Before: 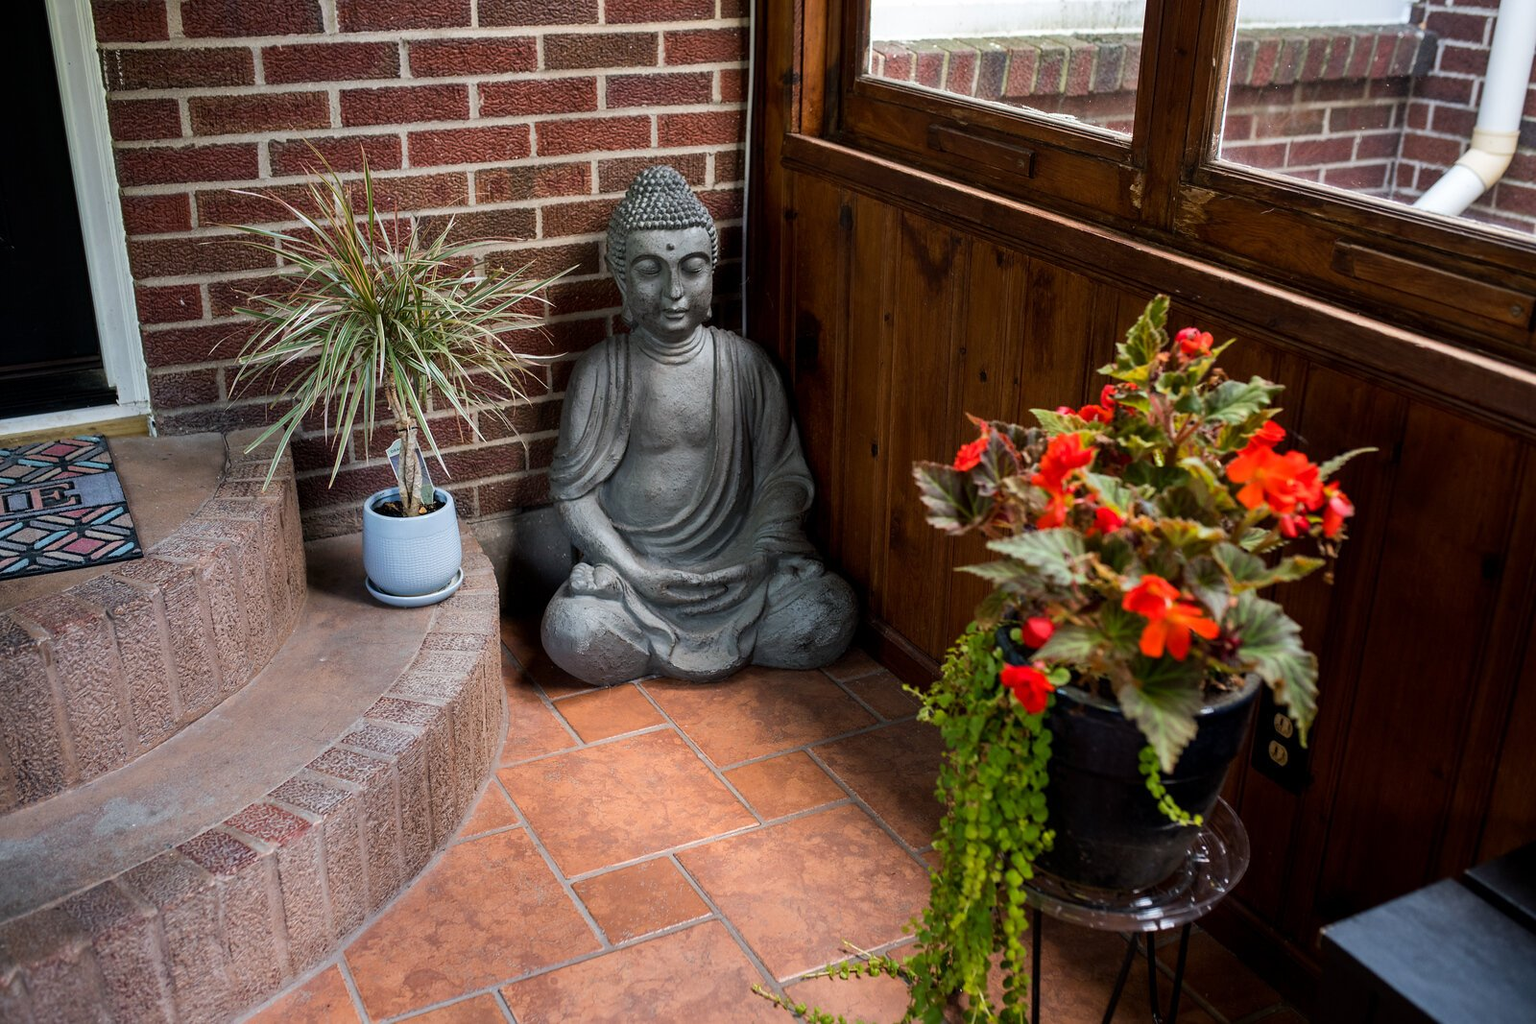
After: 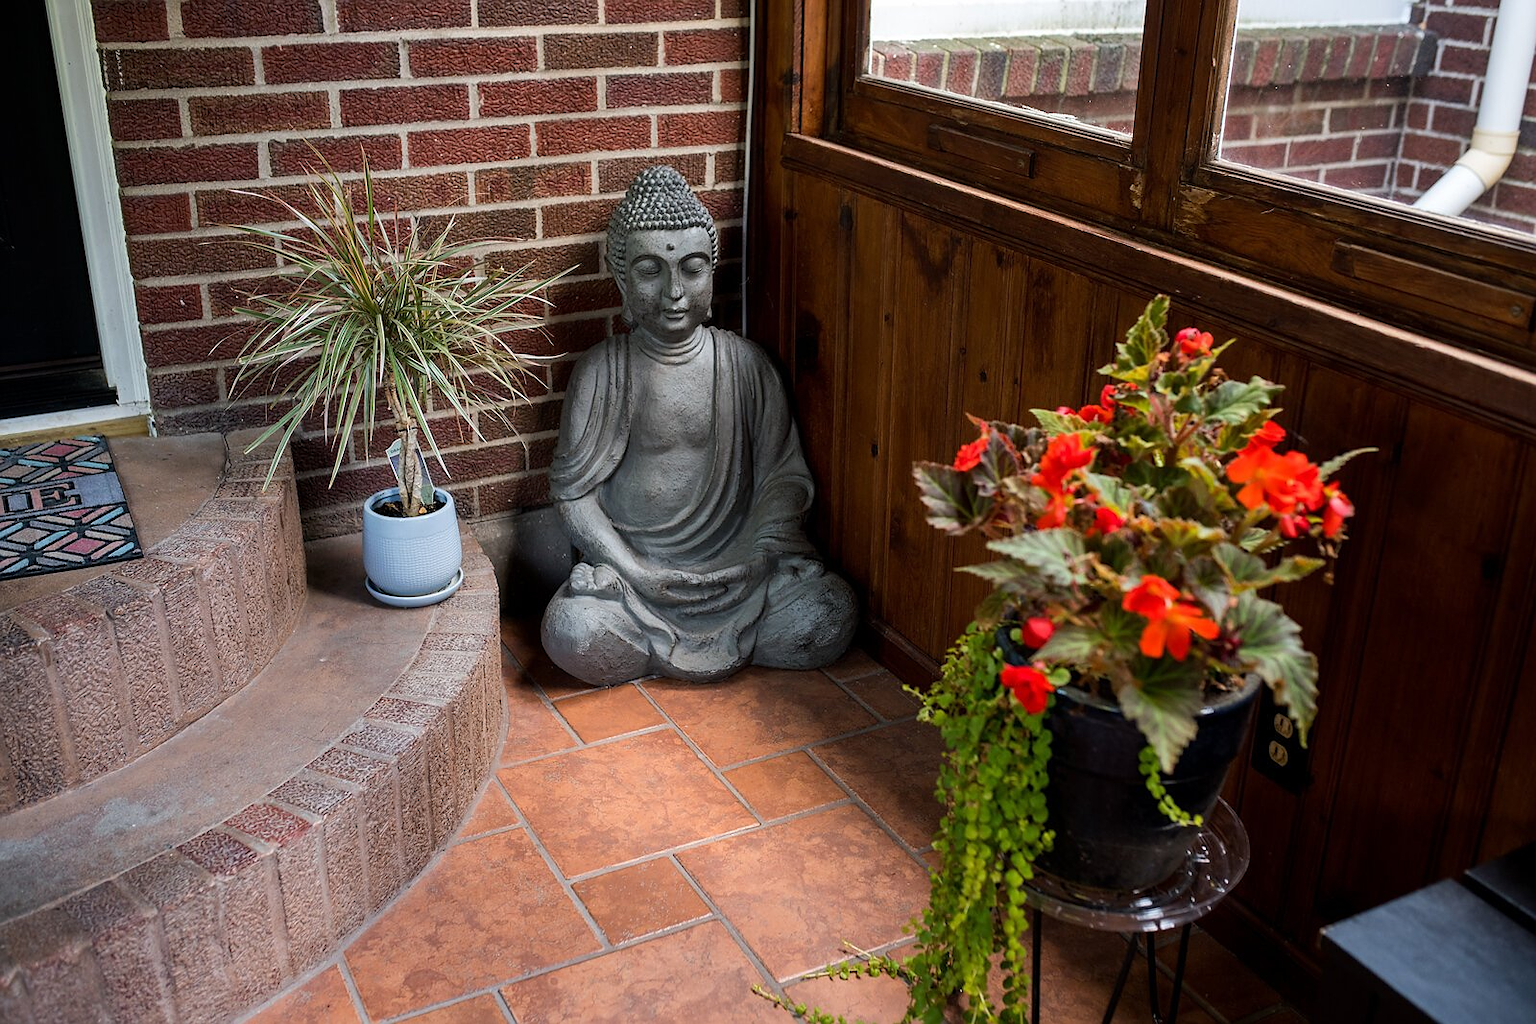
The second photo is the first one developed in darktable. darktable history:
sharpen: radius 1.005
